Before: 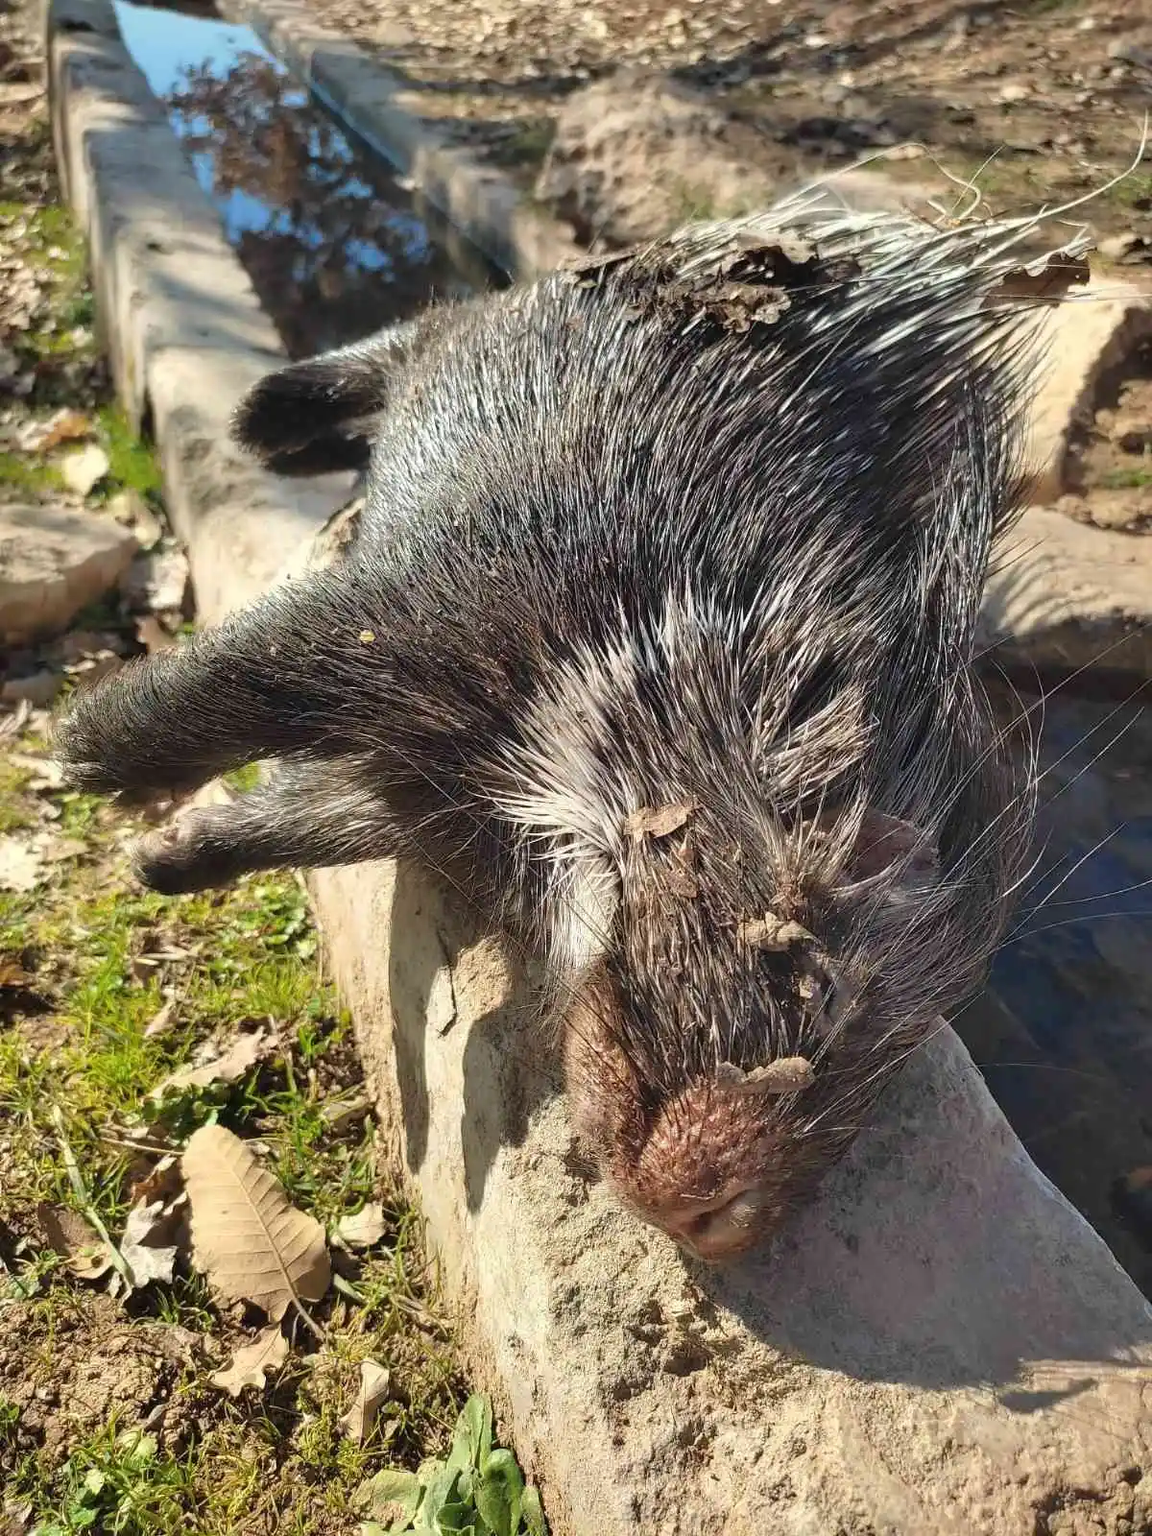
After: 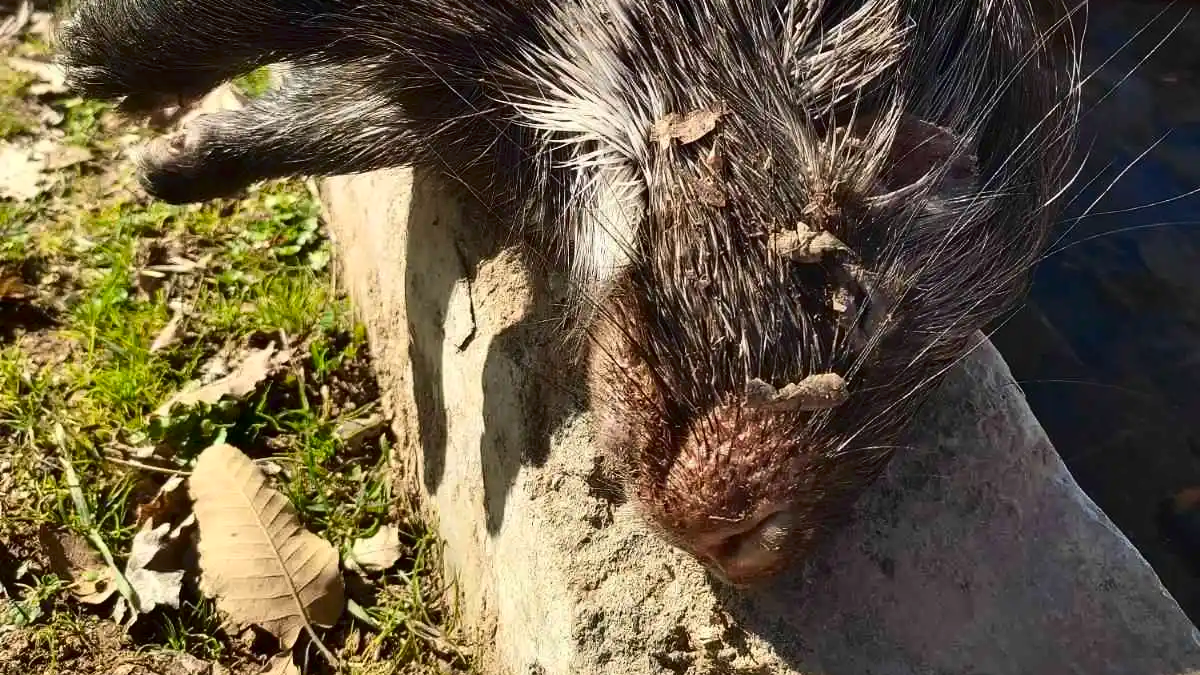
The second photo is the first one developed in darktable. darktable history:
contrast brightness saturation: contrast 0.2, brightness -0.11, saturation 0.1
crop: top 45.551%, bottom 12.262%
